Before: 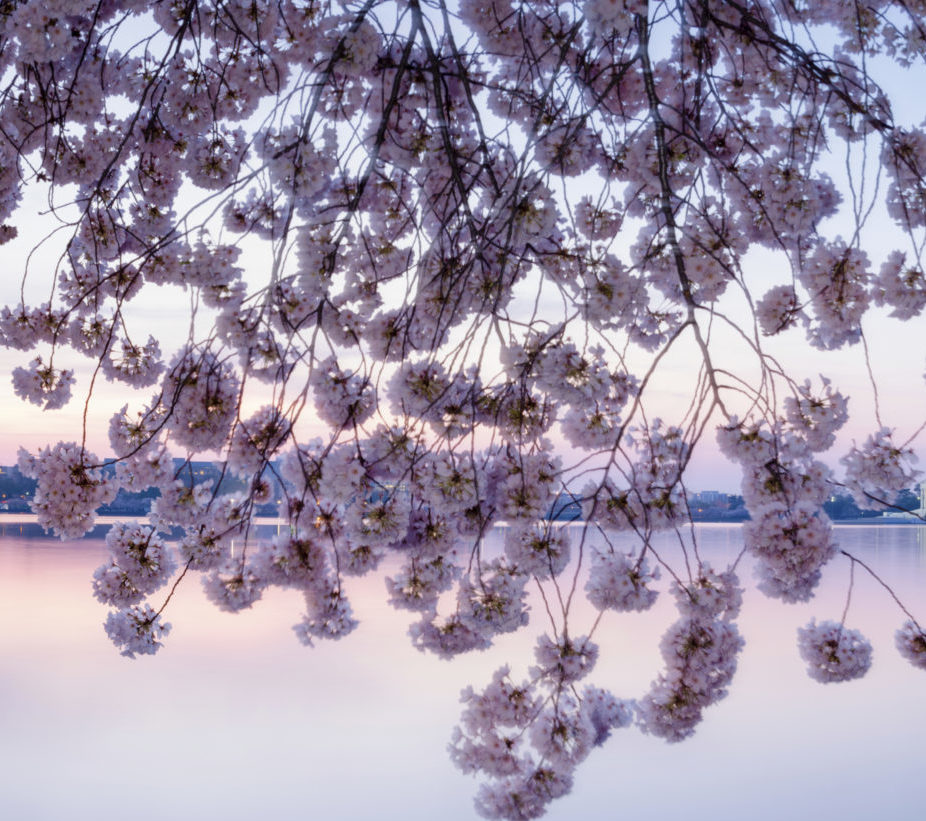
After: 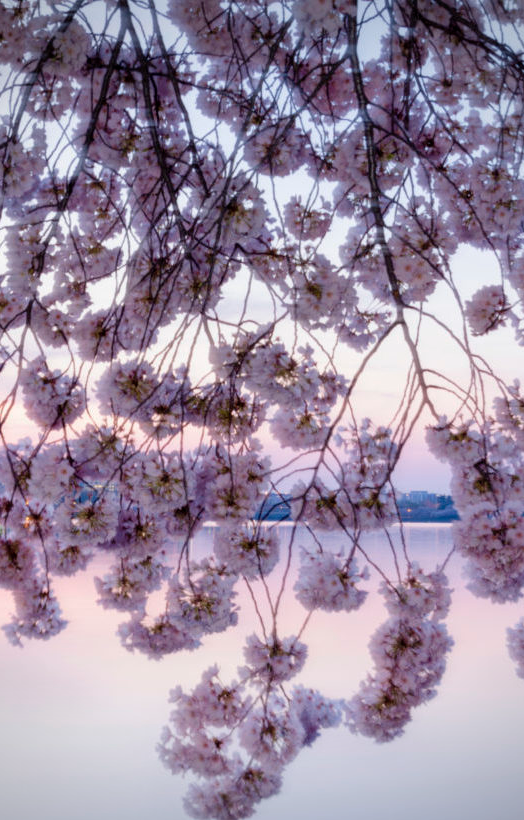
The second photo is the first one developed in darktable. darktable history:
vignetting: fall-off radius 60.92%
crop: left 31.458%, top 0%, right 11.876%
